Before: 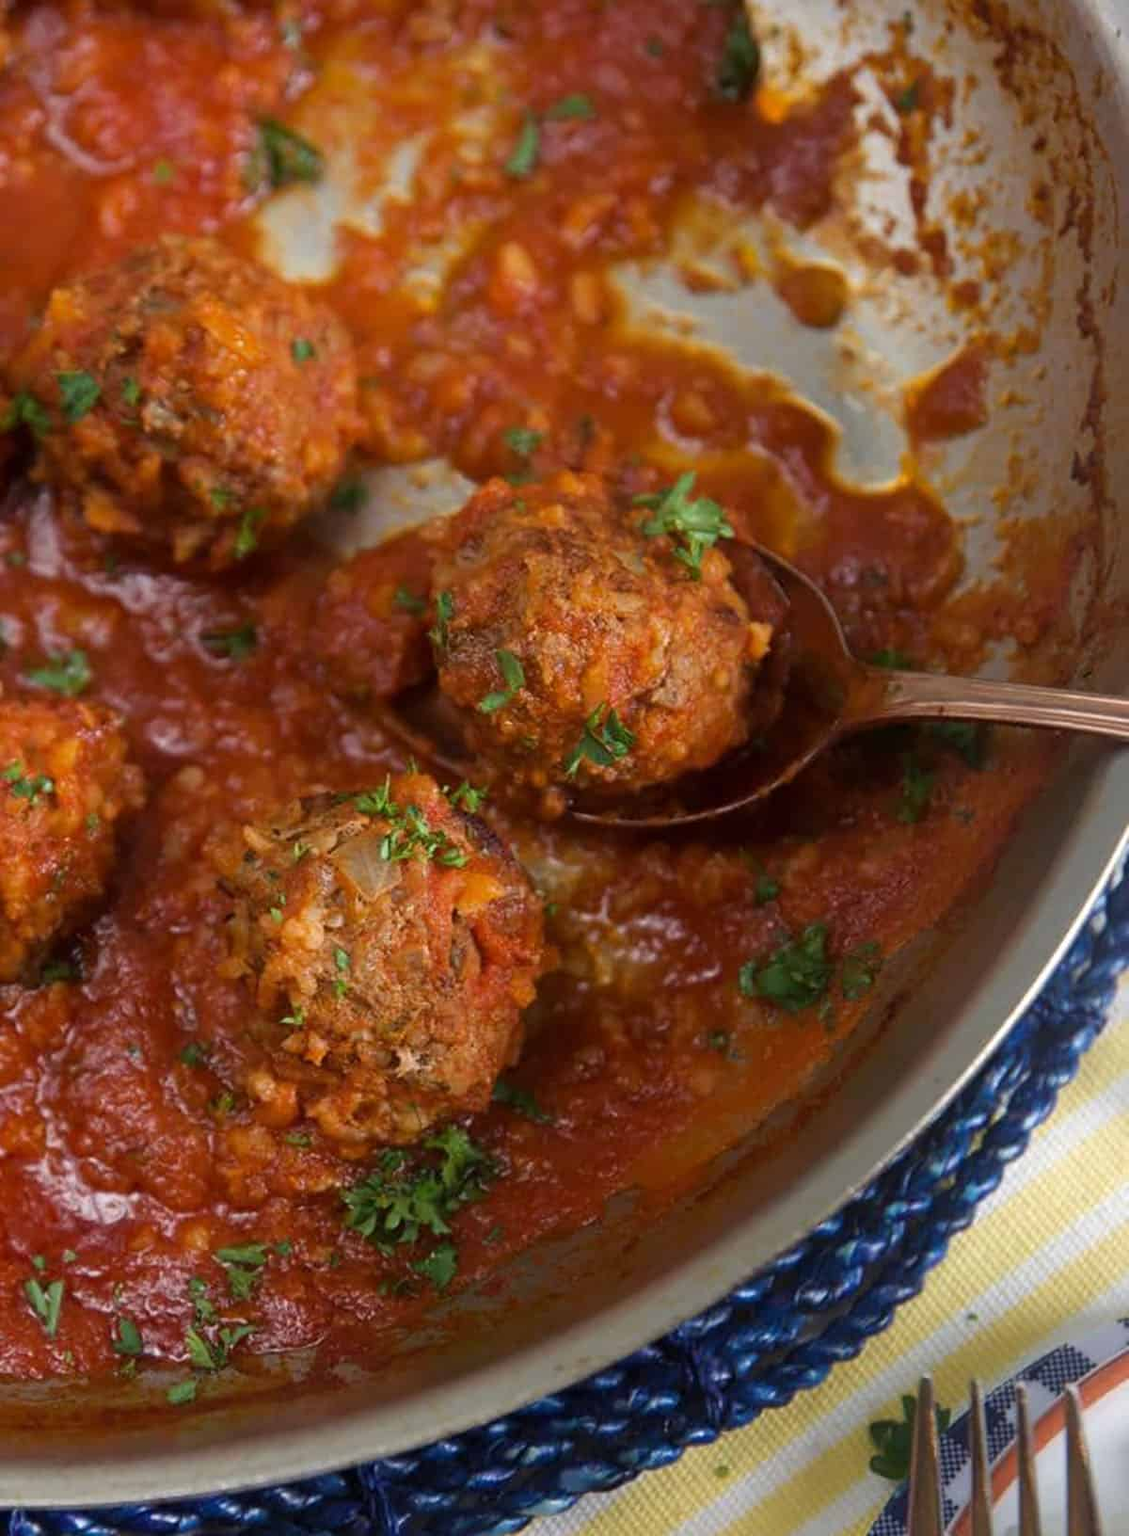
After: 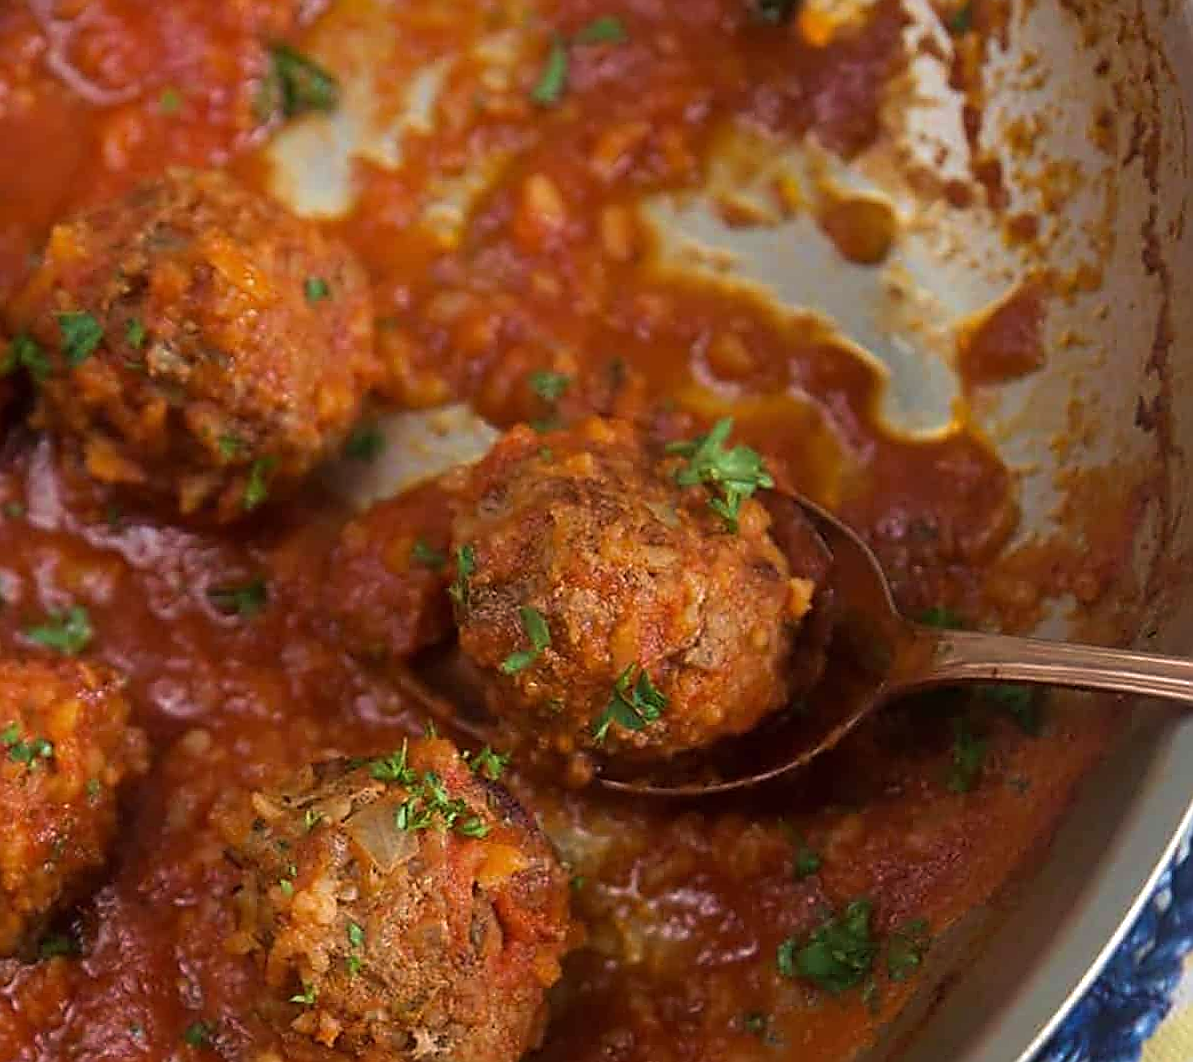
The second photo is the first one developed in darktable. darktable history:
rotate and perspective: rotation 0.192°, lens shift (horizontal) -0.015, crop left 0.005, crop right 0.996, crop top 0.006, crop bottom 0.99
crop and rotate: top 4.848%, bottom 29.503%
sharpen: radius 1.4, amount 1.25, threshold 0.7
velvia: on, module defaults
